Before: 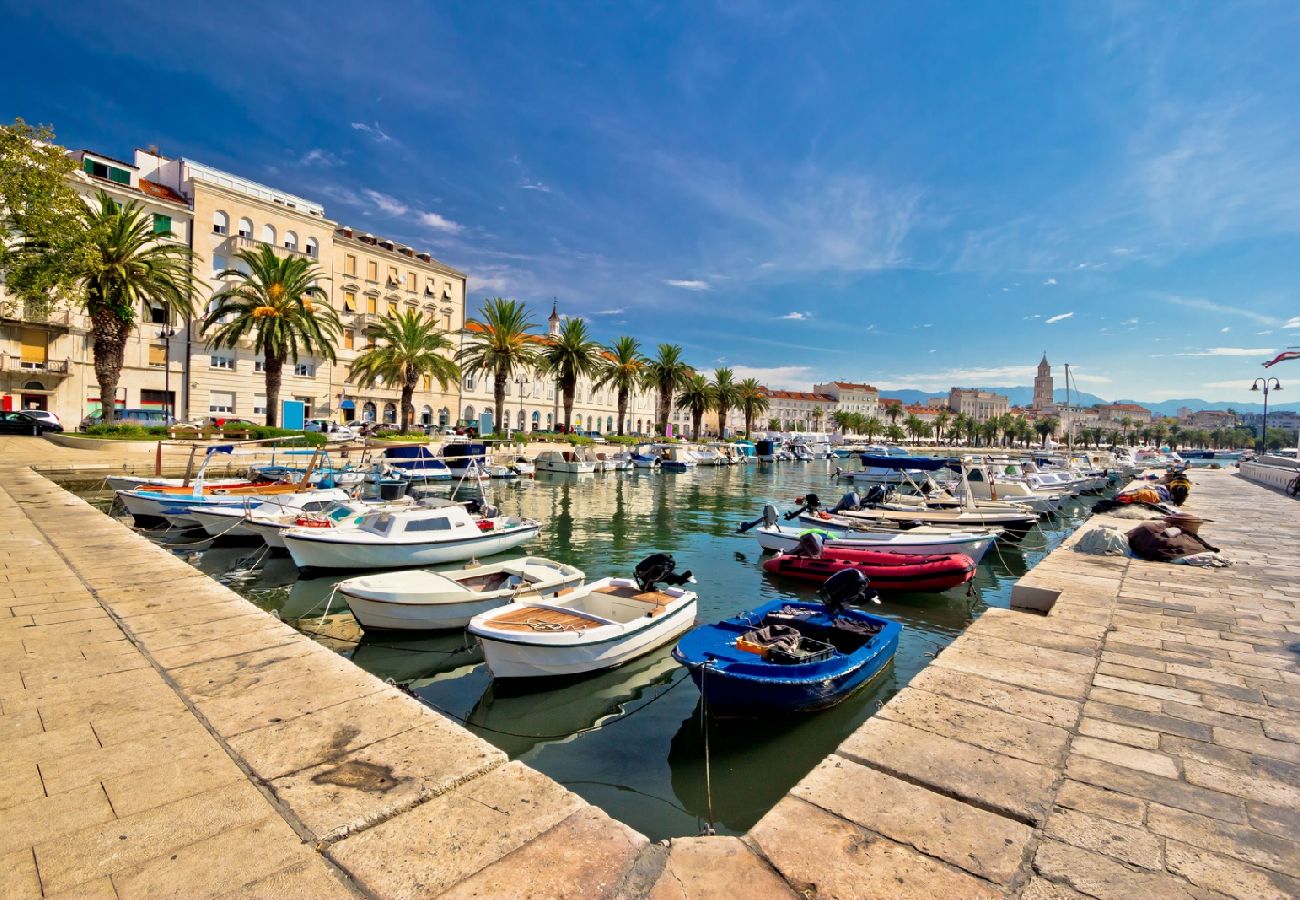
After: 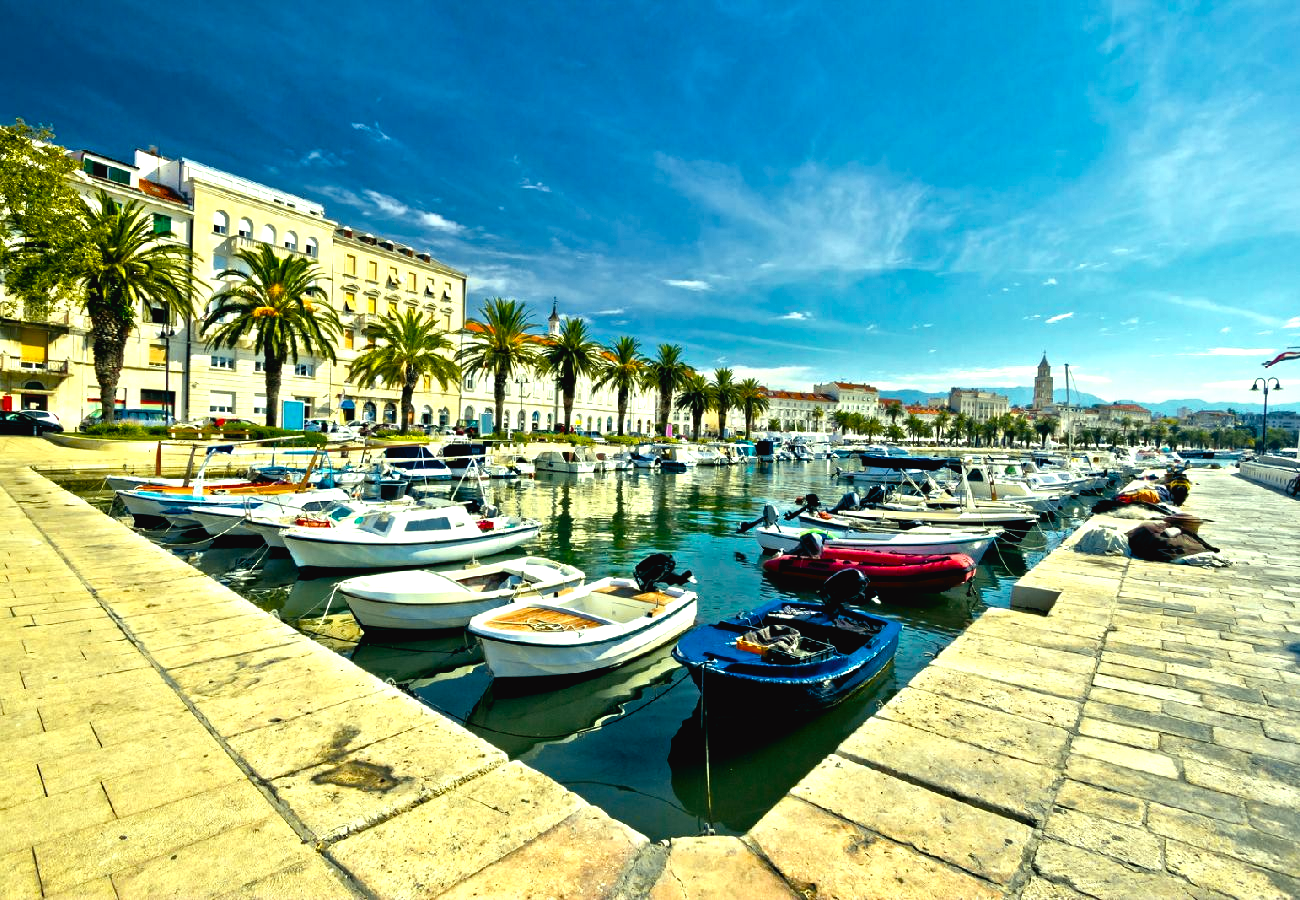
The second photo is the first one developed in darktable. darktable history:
color balance rgb: shadows lift › luminance -7.7%, shadows lift › chroma 2.13%, shadows lift › hue 165.27°, power › luminance -7.77%, power › chroma 1.1%, power › hue 215.88°, highlights gain › luminance 15.15%, highlights gain › chroma 7%, highlights gain › hue 125.57°, global offset › luminance -0.33%, global offset › chroma 0.11%, global offset › hue 165.27°, perceptual saturation grading › global saturation 24.42%, perceptual saturation grading › highlights -24.42%, perceptual saturation grading › mid-tones 24.42%, perceptual saturation grading › shadows 40%, perceptual brilliance grading › global brilliance -5%, perceptual brilliance grading › highlights 24.42%, perceptual brilliance grading › mid-tones 7%, perceptual brilliance grading › shadows -5%
tone curve: curves: ch0 [(0, 0.024) (0.119, 0.146) (0.474, 0.485) (0.718, 0.739) (0.817, 0.839) (1, 0.998)]; ch1 [(0, 0) (0.377, 0.416) (0.439, 0.451) (0.477, 0.477) (0.501, 0.503) (0.538, 0.544) (0.58, 0.602) (0.664, 0.676) (0.783, 0.804) (1, 1)]; ch2 [(0, 0) (0.38, 0.405) (0.463, 0.456) (0.498, 0.497) (0.524, 0.535) (0.578, 0.576) (0.648, 0.665) (1, 1)], color space Lab, independent channels, preserve colors none
